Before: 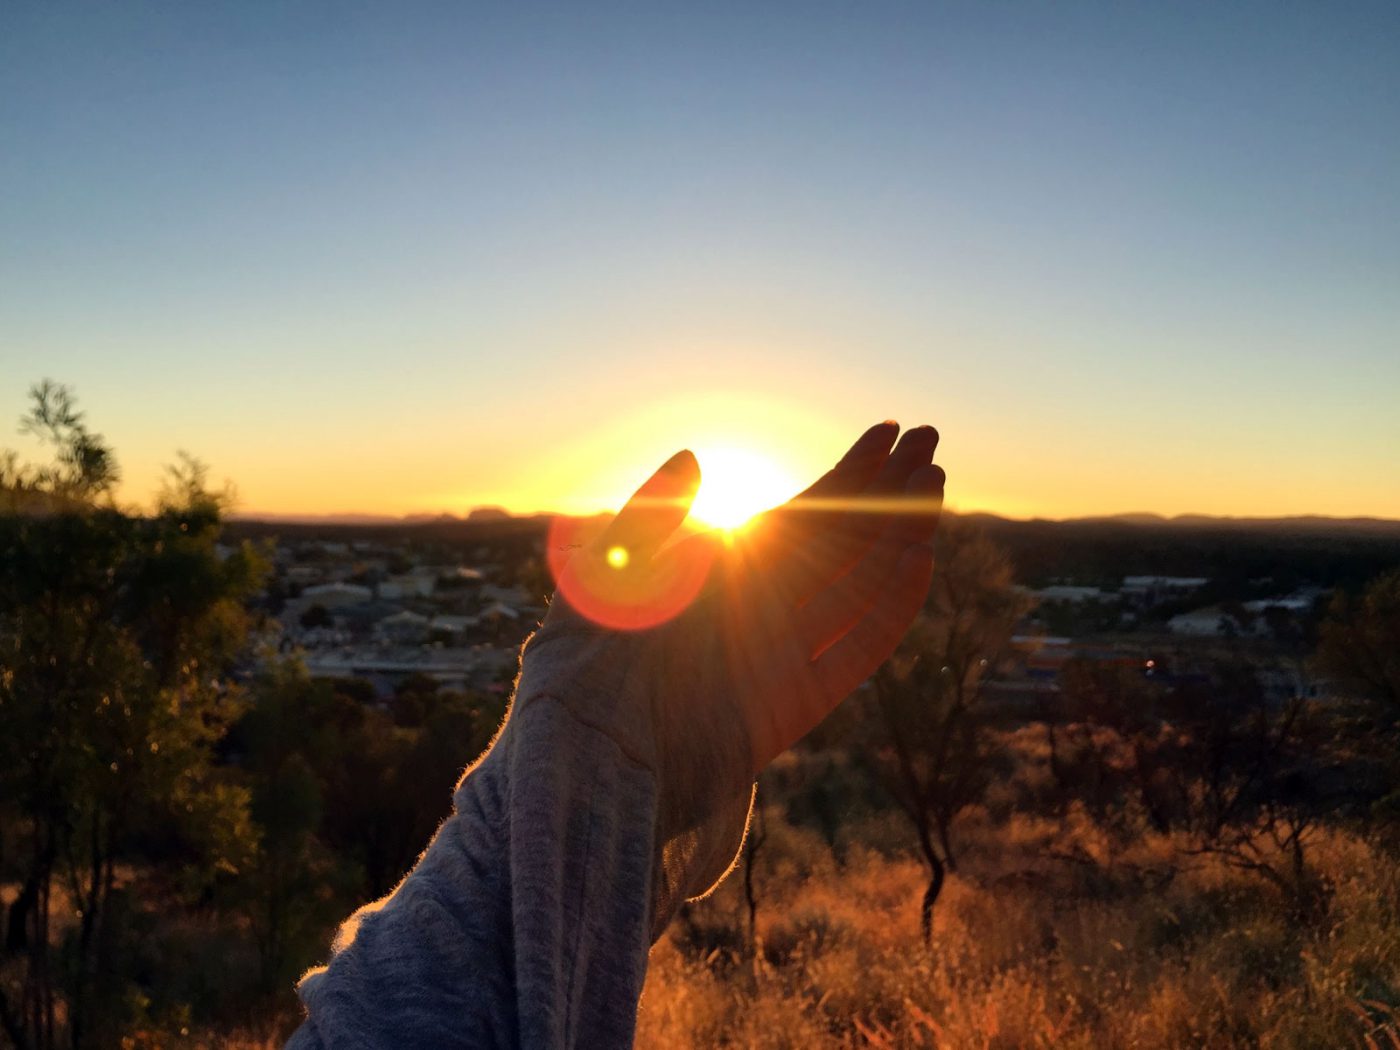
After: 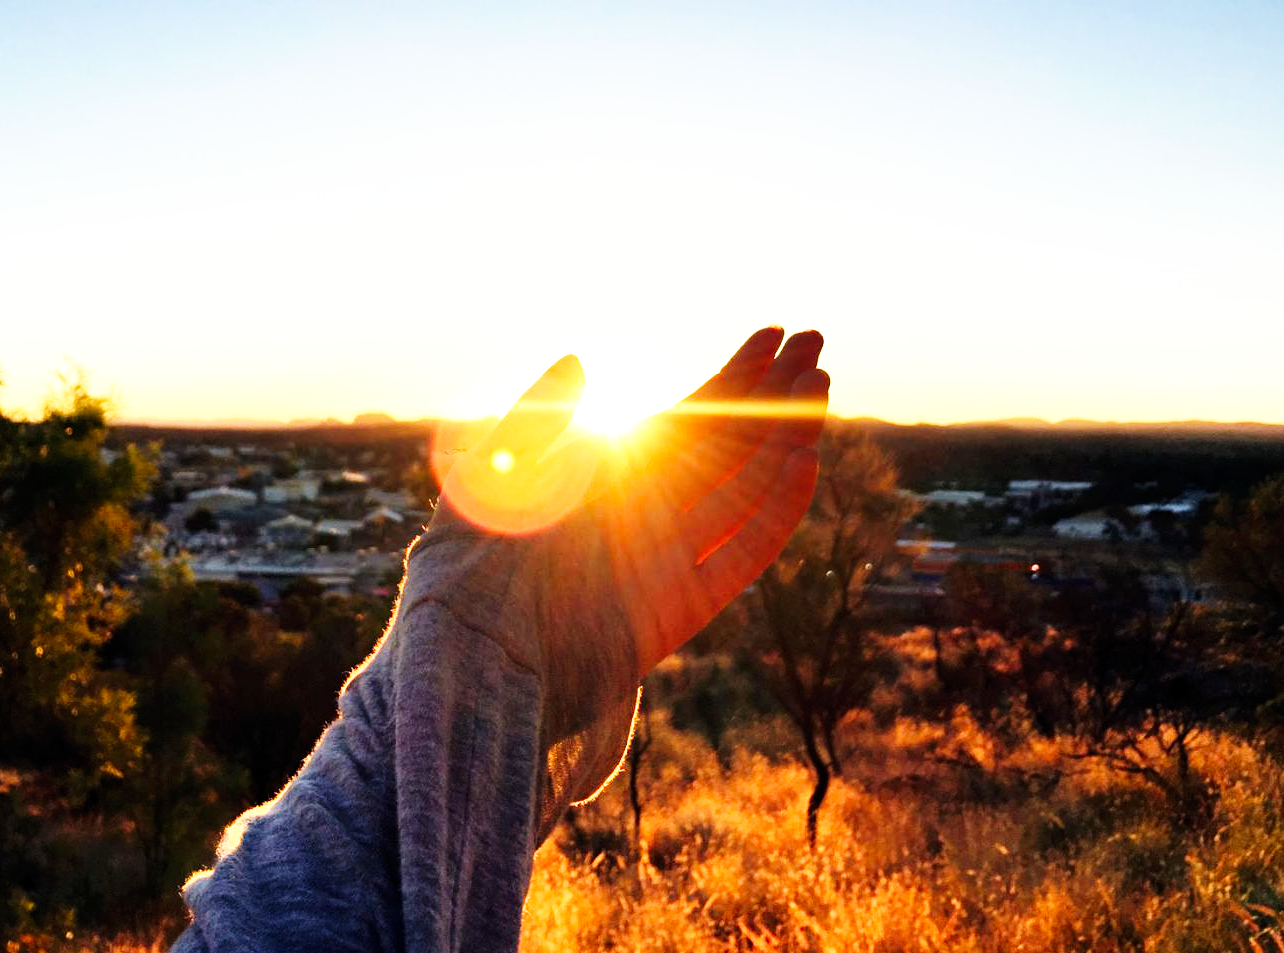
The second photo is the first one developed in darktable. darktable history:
levels: mode automatic, black 0.023%, white 99.97%, levels [0.062, 0.494, 0.925]
crop and rotate: left 8.262%, top 9.226%
exposure: black level correction 0, exposure 0.68 EV, compensate exposure bias true, compensate highlight preservation false
base curve: curves: ch0 [(0, 0) (0.007, 0.004) (0.027, 0.03) (0.046, 0.07) (0.207, 0.54) (0.442, 0.872) (0.673, 0.972) (1, 1)], preserve colors none
